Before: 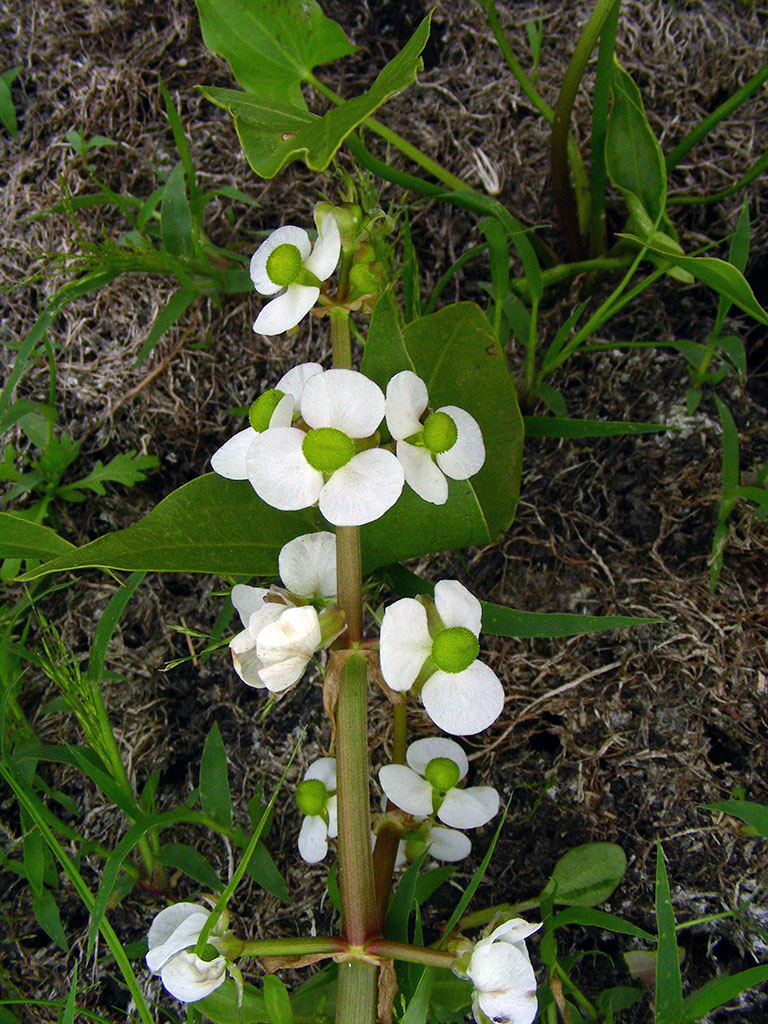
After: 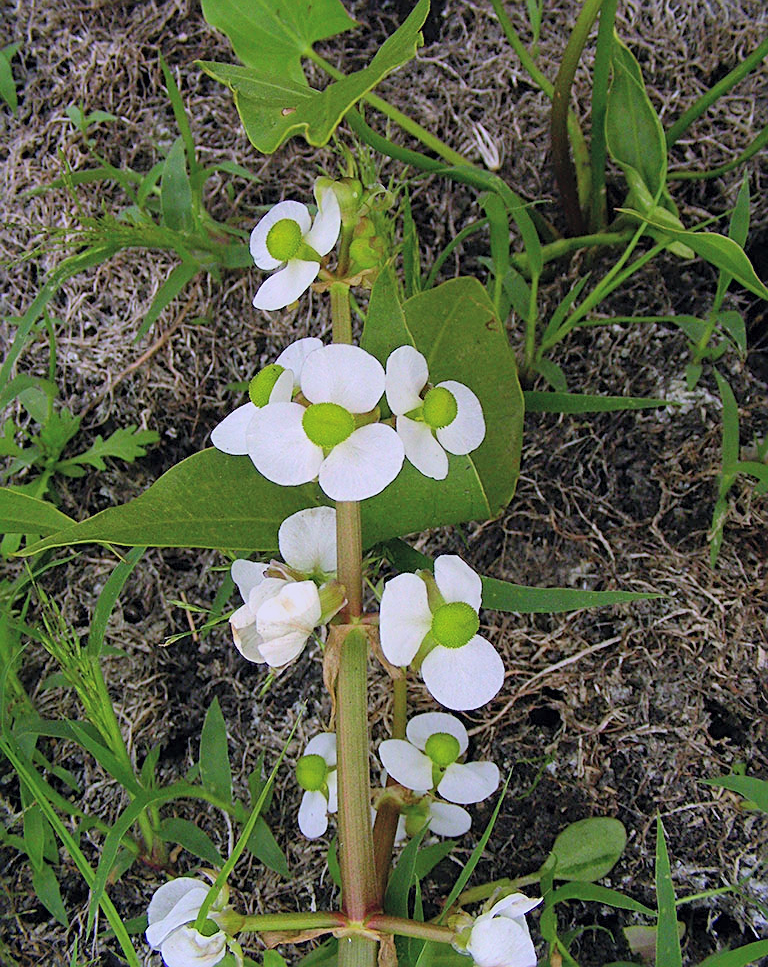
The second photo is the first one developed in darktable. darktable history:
white balance: red 1.004, blue 1.096
crop and rotate: top 2.479%, bottom 3.018%
global tonemap: drago (0.7, 100)
sharpen: on, module defaults
